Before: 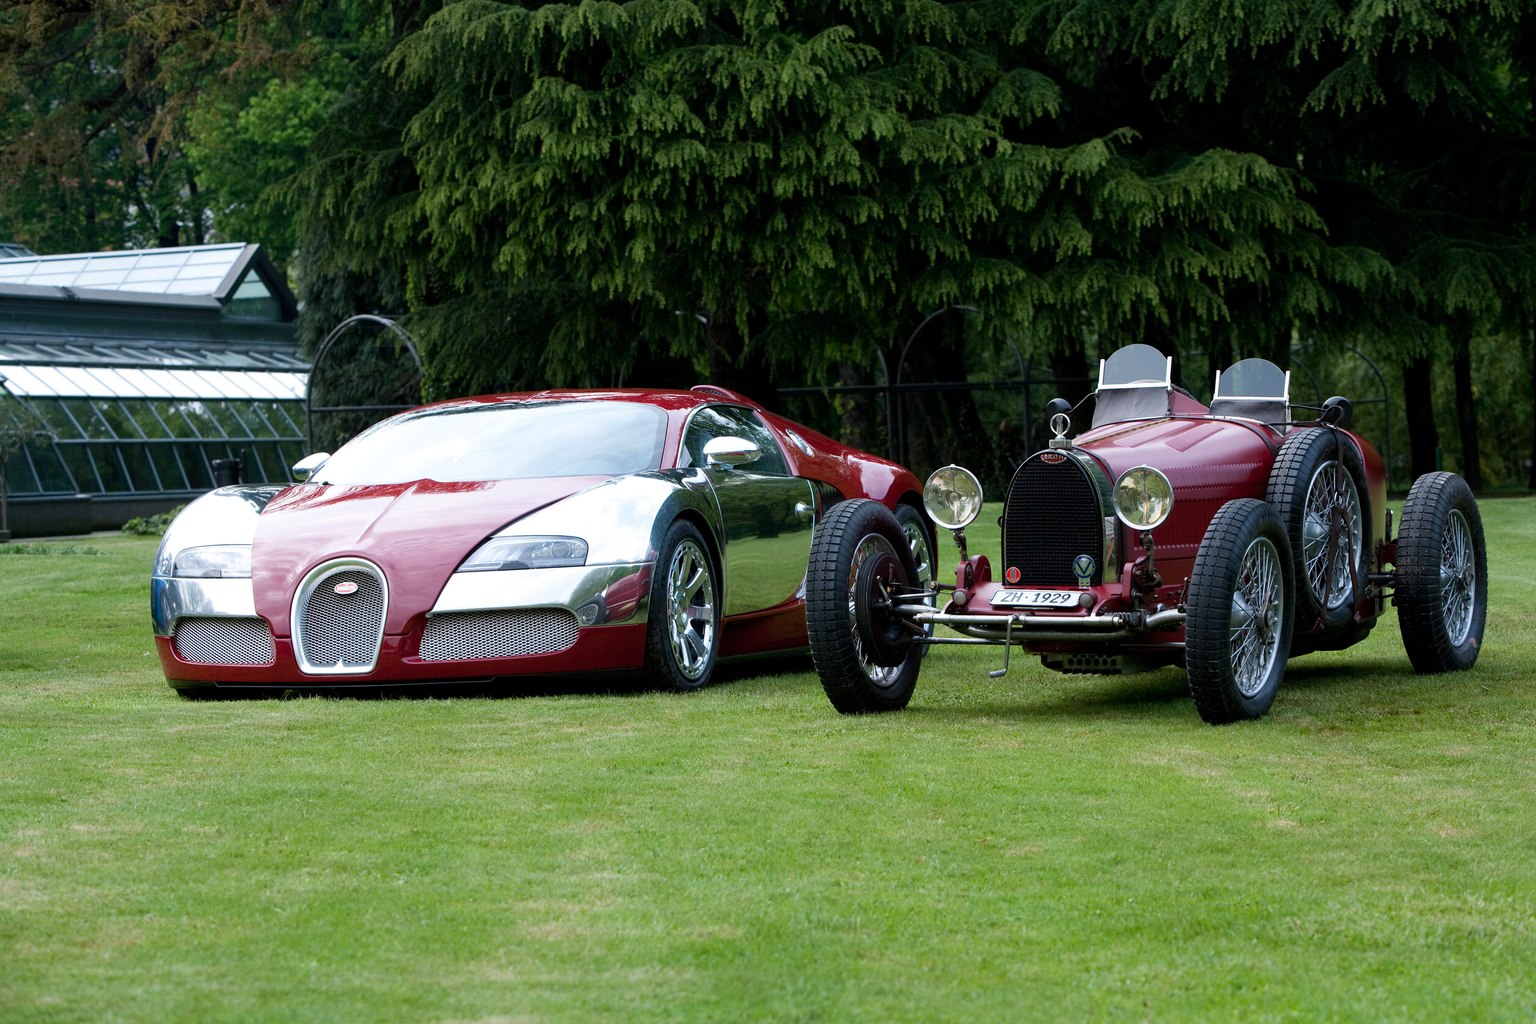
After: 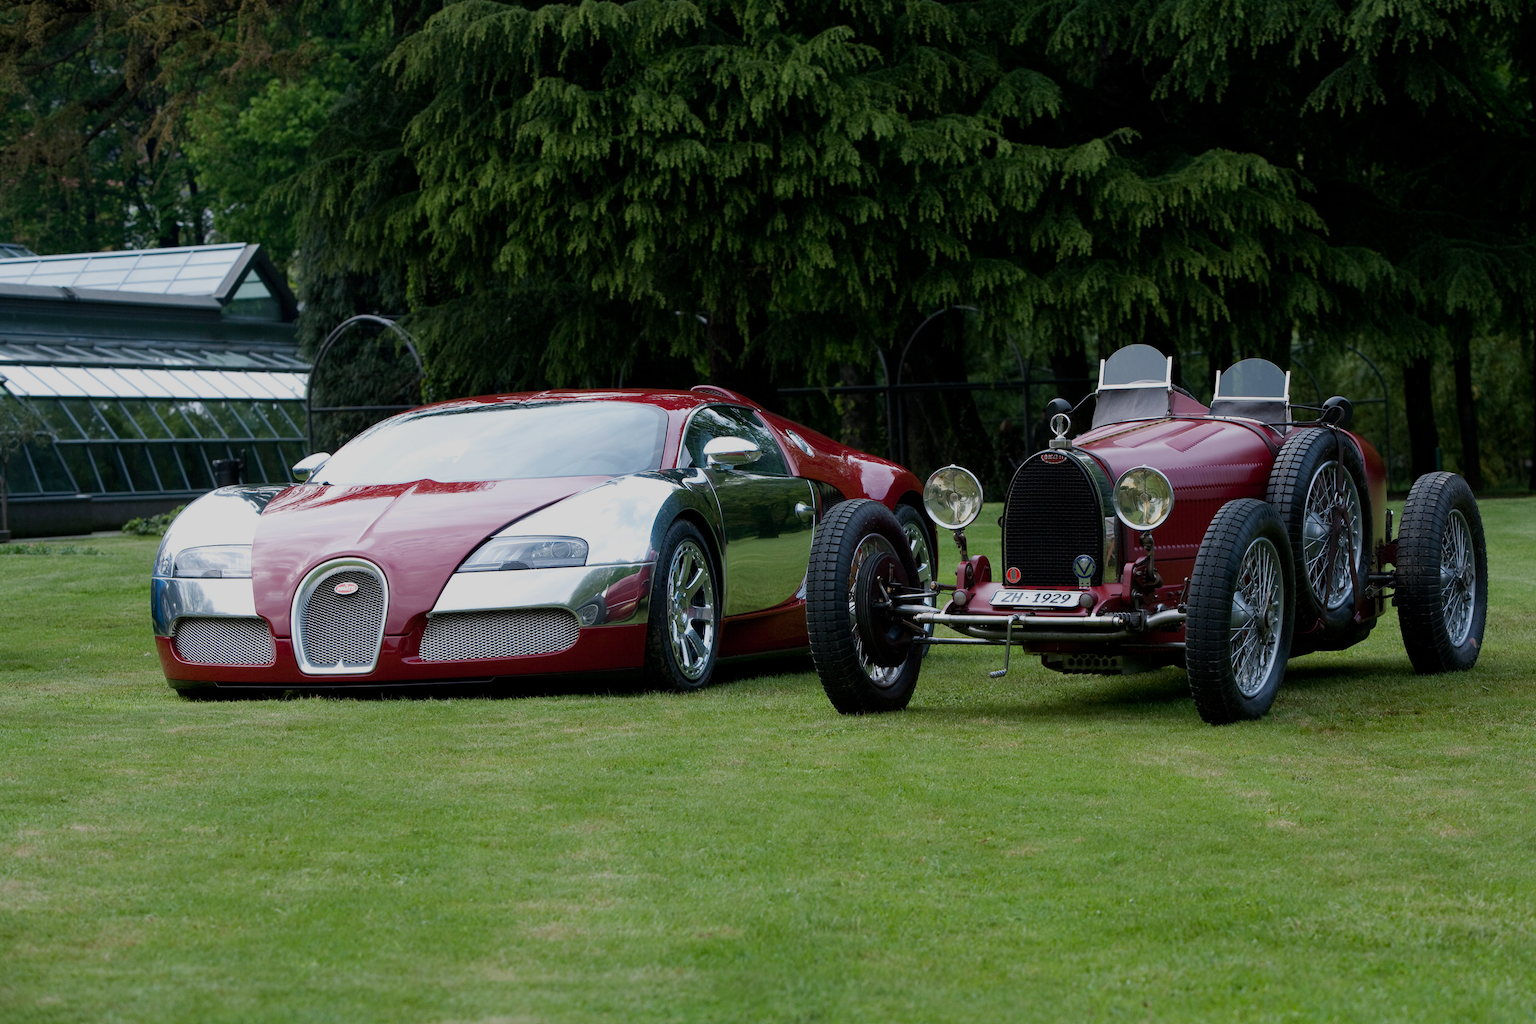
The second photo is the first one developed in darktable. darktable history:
exposure: exposure -0.6 EV, compensate highlight preservation false
